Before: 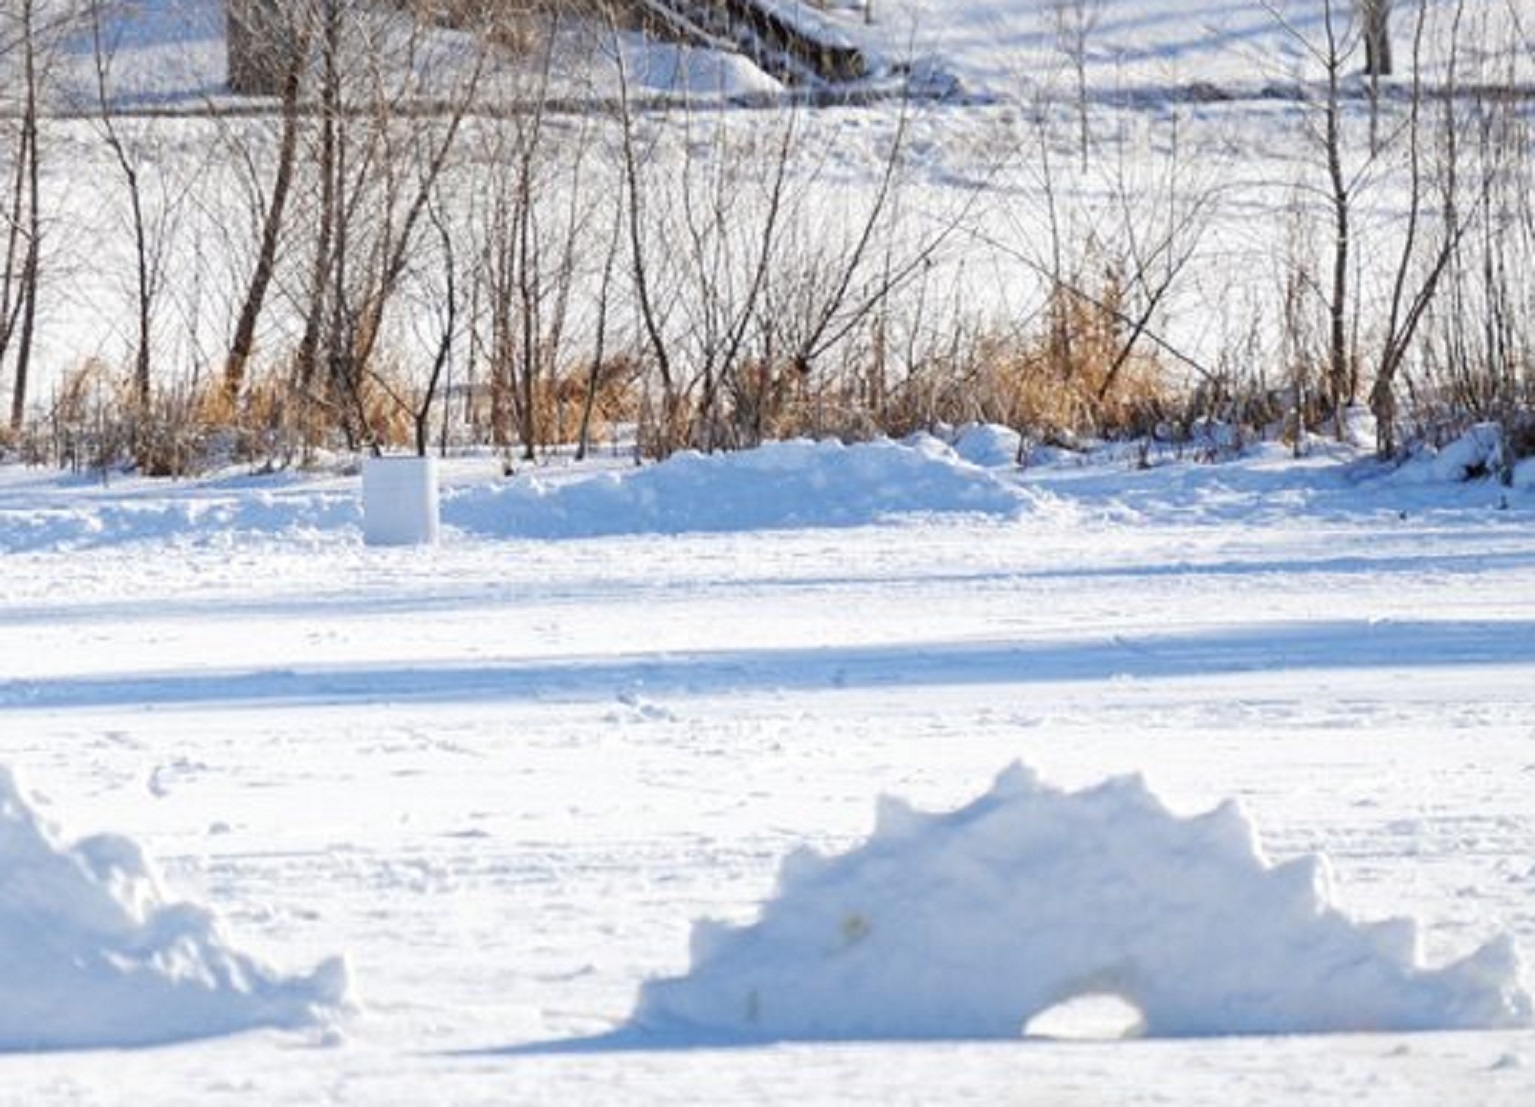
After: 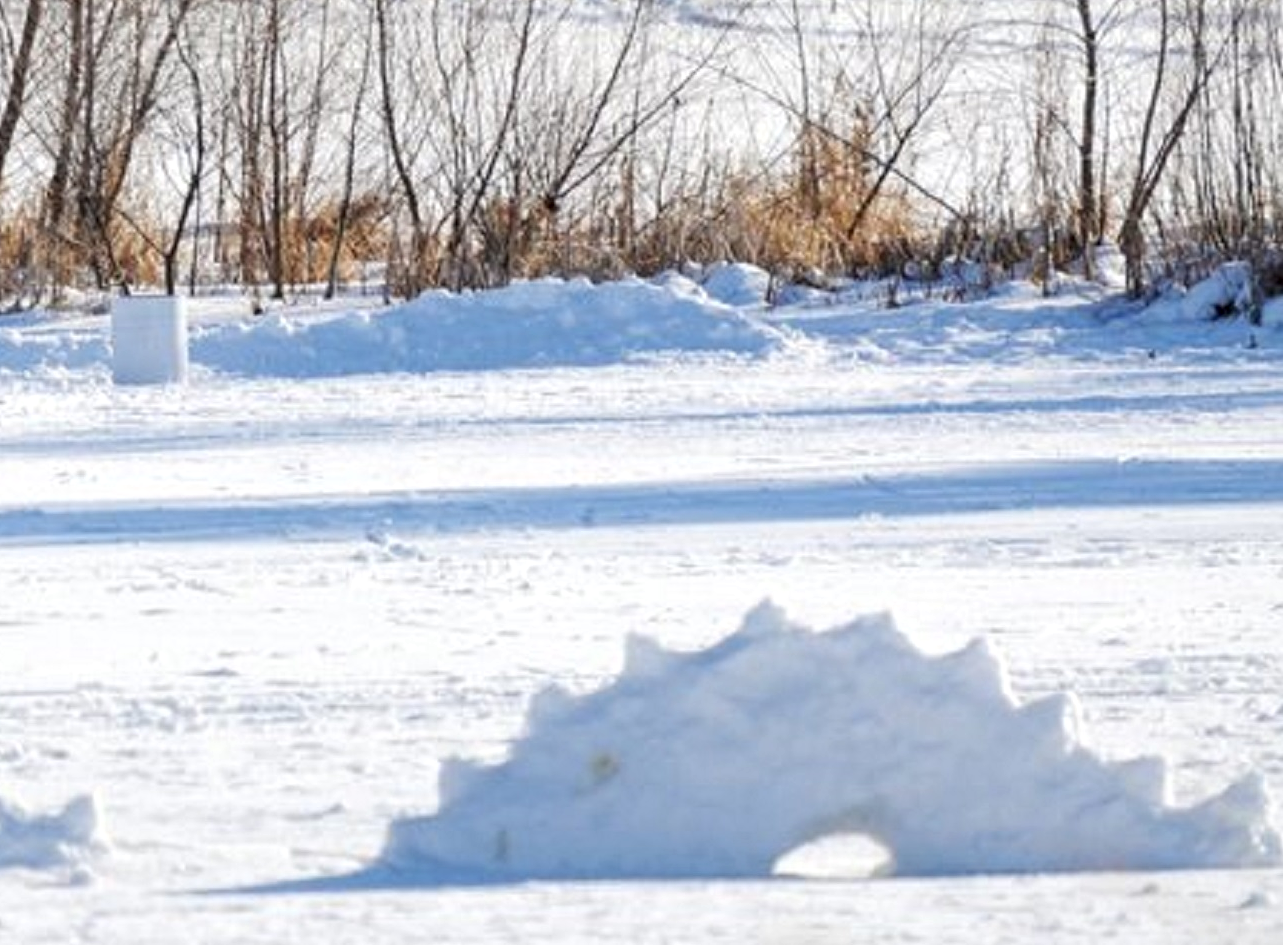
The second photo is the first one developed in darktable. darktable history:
local contrast: highlights 106%, shadows 103%, detail 120%, midtone range 0.2
crop: left 16.413%, top 14.573%
